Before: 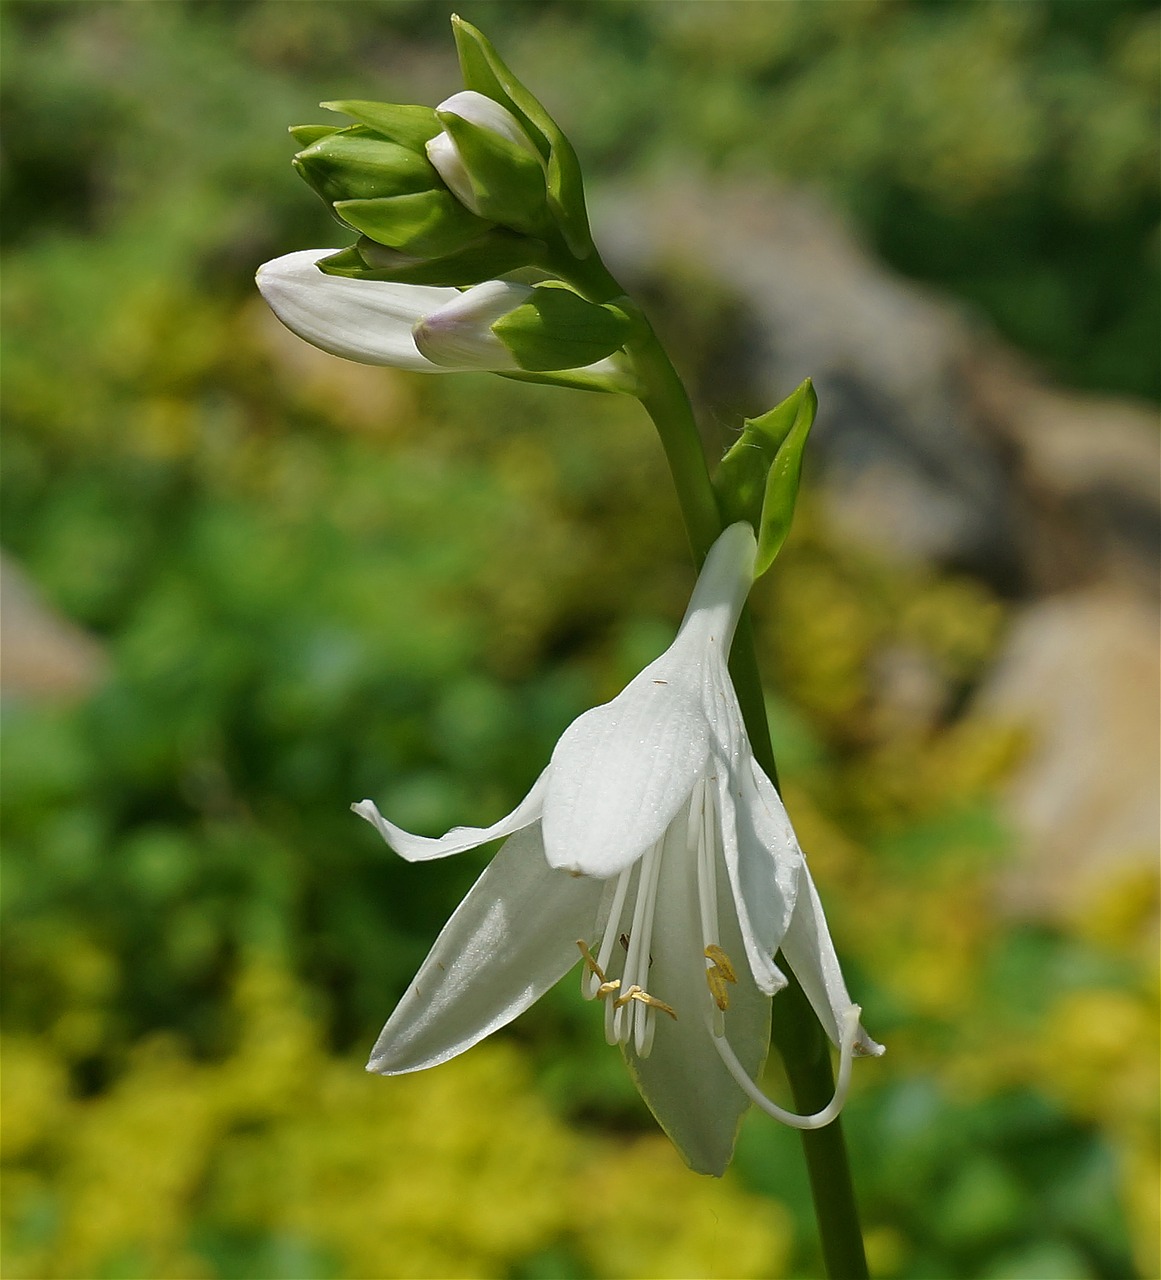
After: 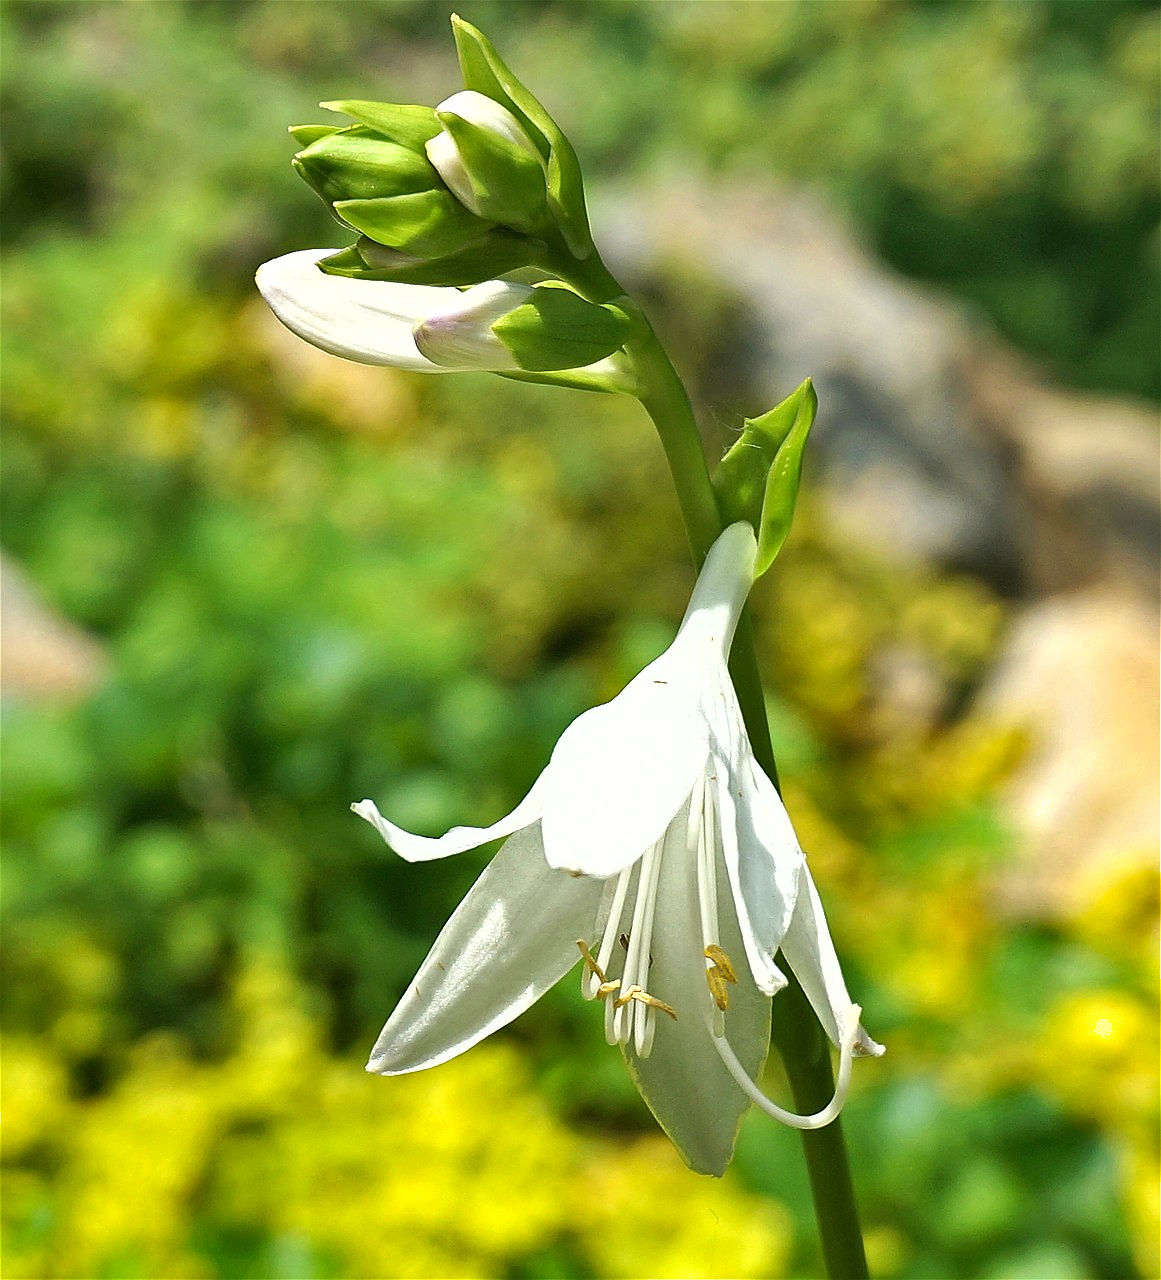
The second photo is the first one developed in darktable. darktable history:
sharpen: amount 0.218
exposure: exposure 0.772 EV, compensate exposure bias true, compensate highlight preservation false
tone equalizer: -8 EV -0.406 EV, -7 EV -0.418 EV, -6 EV -0.301 EV, -5 EV -0.26 EV, -3 EV 0.252 EV, -2 EV 0.333 EV, -1 EV 0.402 EV, +0 EV 0.425 EV
shadows and highlights: soften with gaussian
